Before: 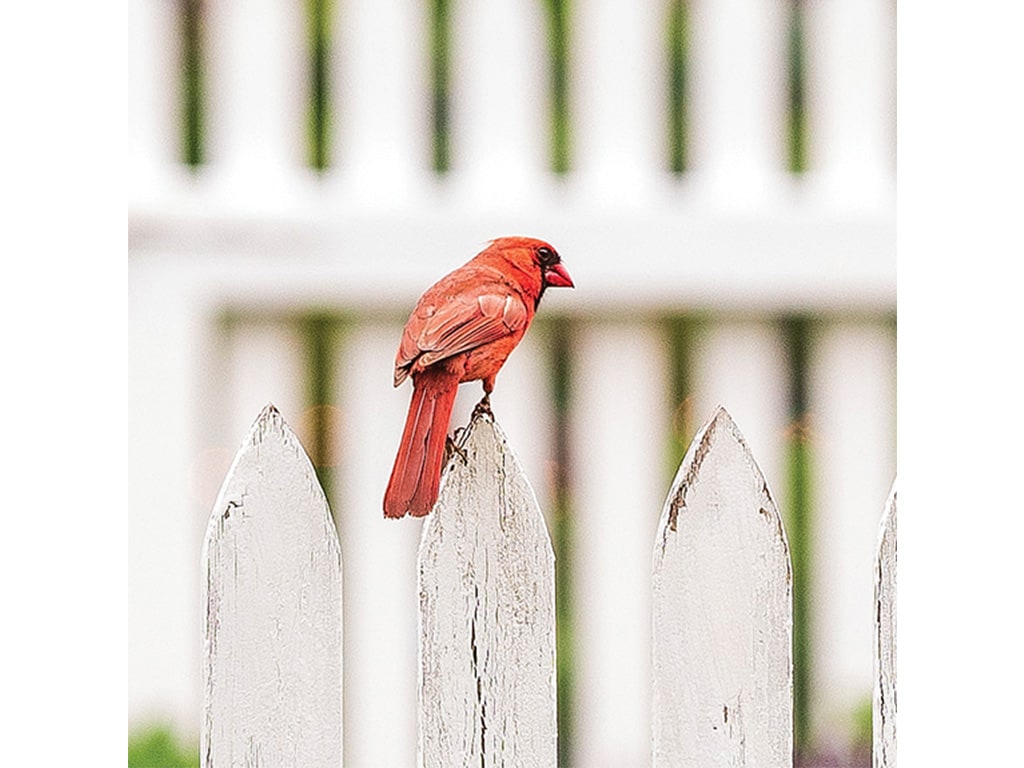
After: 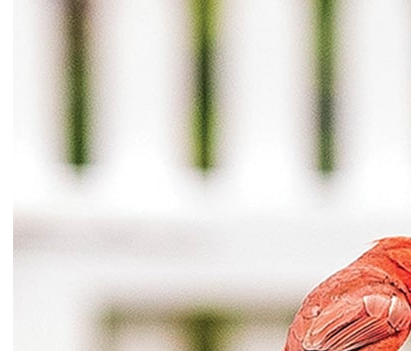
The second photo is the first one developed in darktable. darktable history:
crop and rotate: left 11.304%, top 0.102%, right 48.528%, bottom 54.069%
